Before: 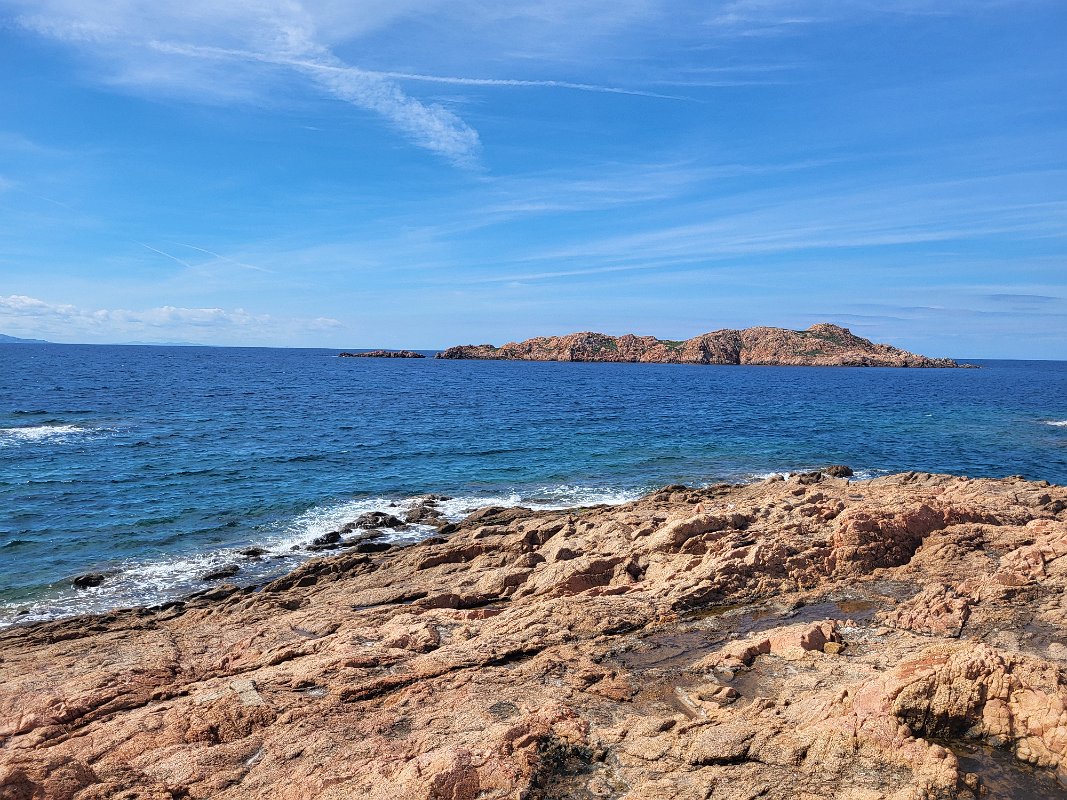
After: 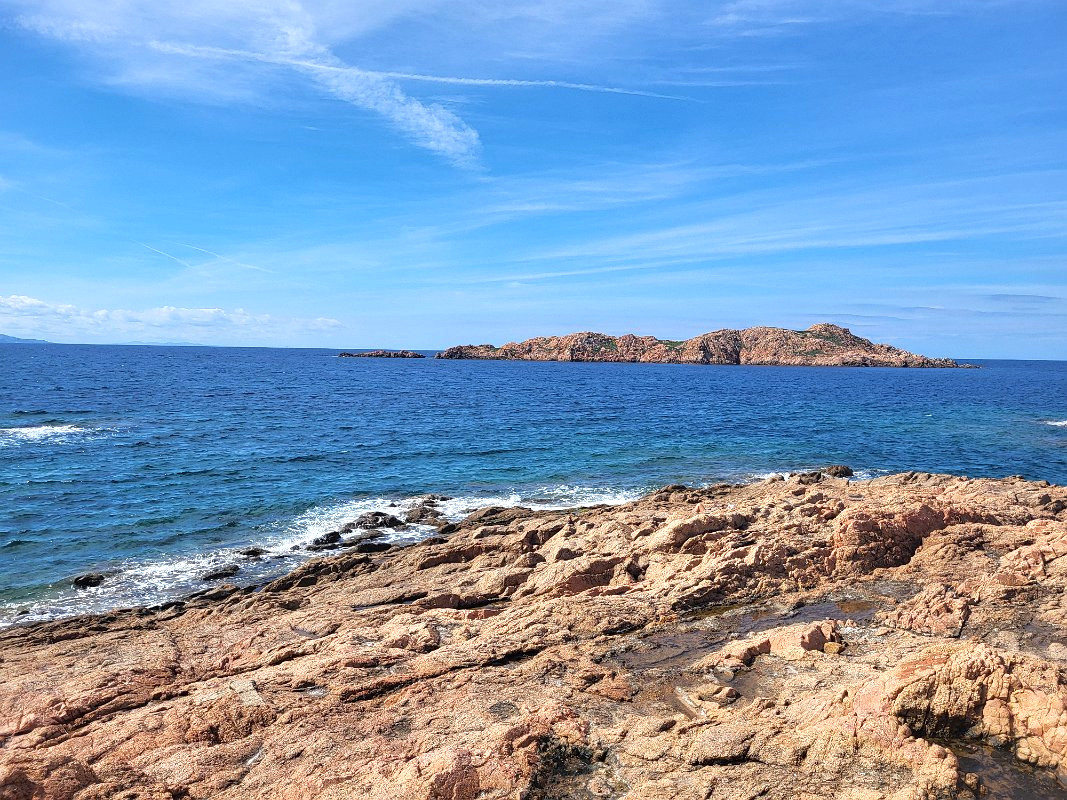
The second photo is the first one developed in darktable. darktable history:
exposure: exposure 0.3 EV, compensate highlight preservation false
